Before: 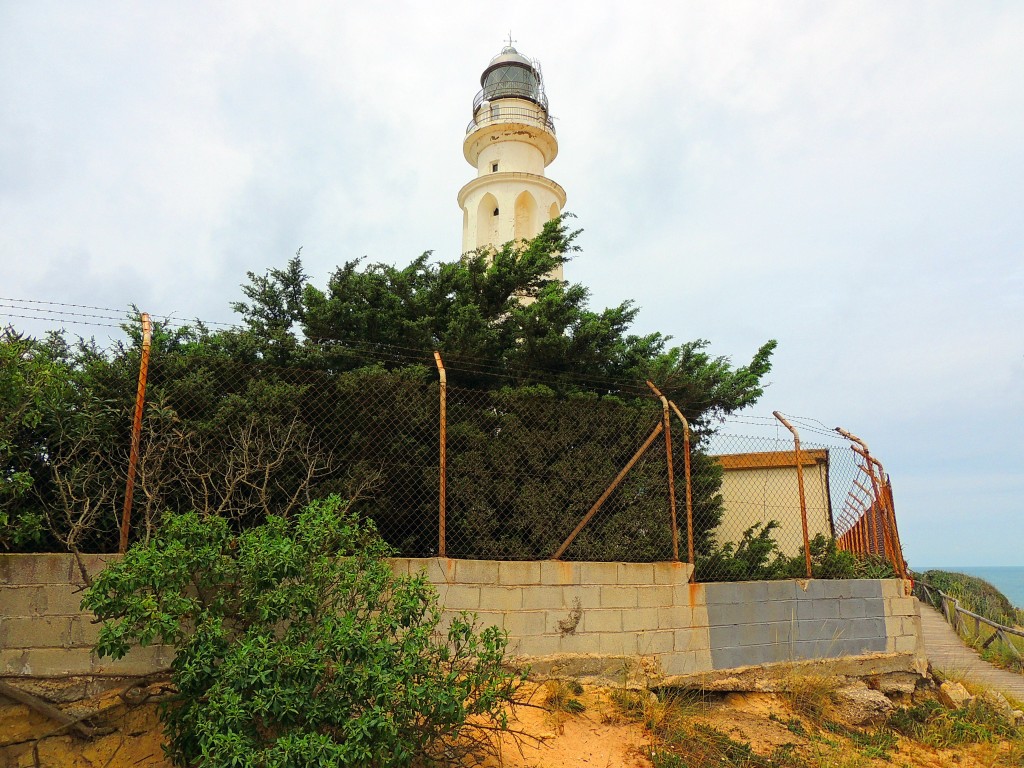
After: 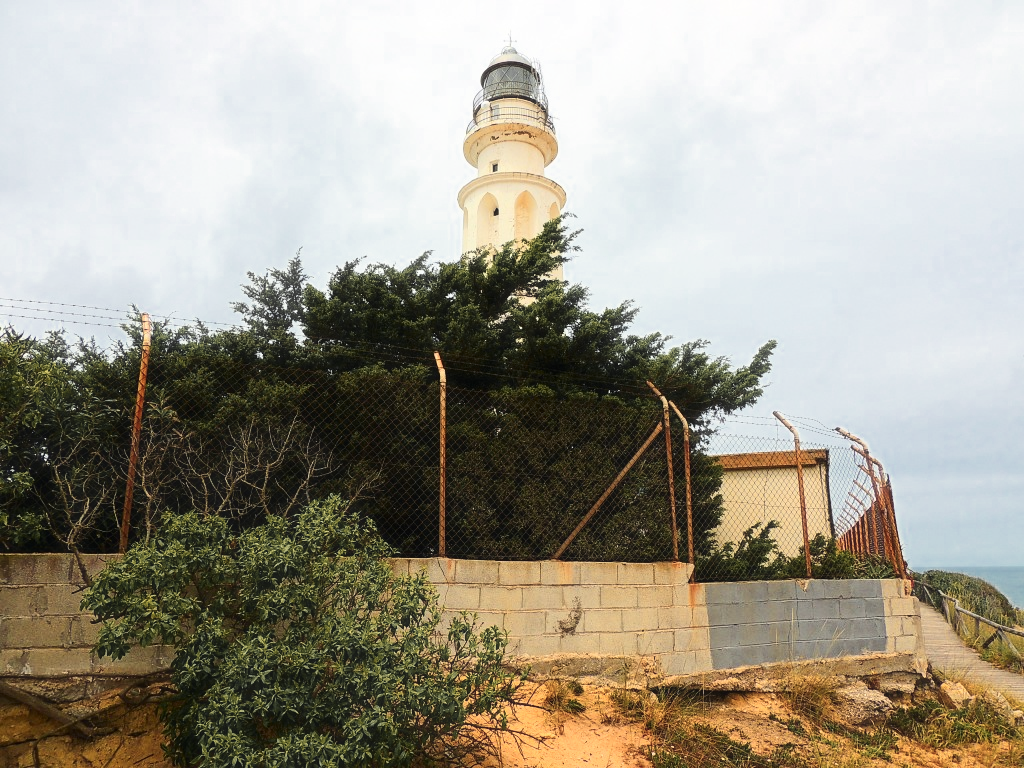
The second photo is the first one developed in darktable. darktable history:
color zones: curves: ch0 [(0, 0.499) (0.143, 0.5) (0.286, 0.5) (0.429, 0.476) (0.571, 0.284) (0.714, 0.243) (0.857, 0.449) (1, 0.499)]; ch1 [(0, 0.532) (0.143, 0.645) (0.286, 0.696) (0.429, 0.211) (0.571, 0.504) (0.714, 0.493) (0.857, 0.495) (1, 0.532)]; ch2 [(0, 0.5) (0.143, 0.5) (0.286, 0.427) (0.429, 0.324) (0.571, 0.5) (0.714, 0.5) (0.857, 0.5) (1, 0.5)]
contrast brightness saturation: contrast 0.251, saturation -0.314
haze removal: strength -0.11, compatibility mode true, adaptive false
